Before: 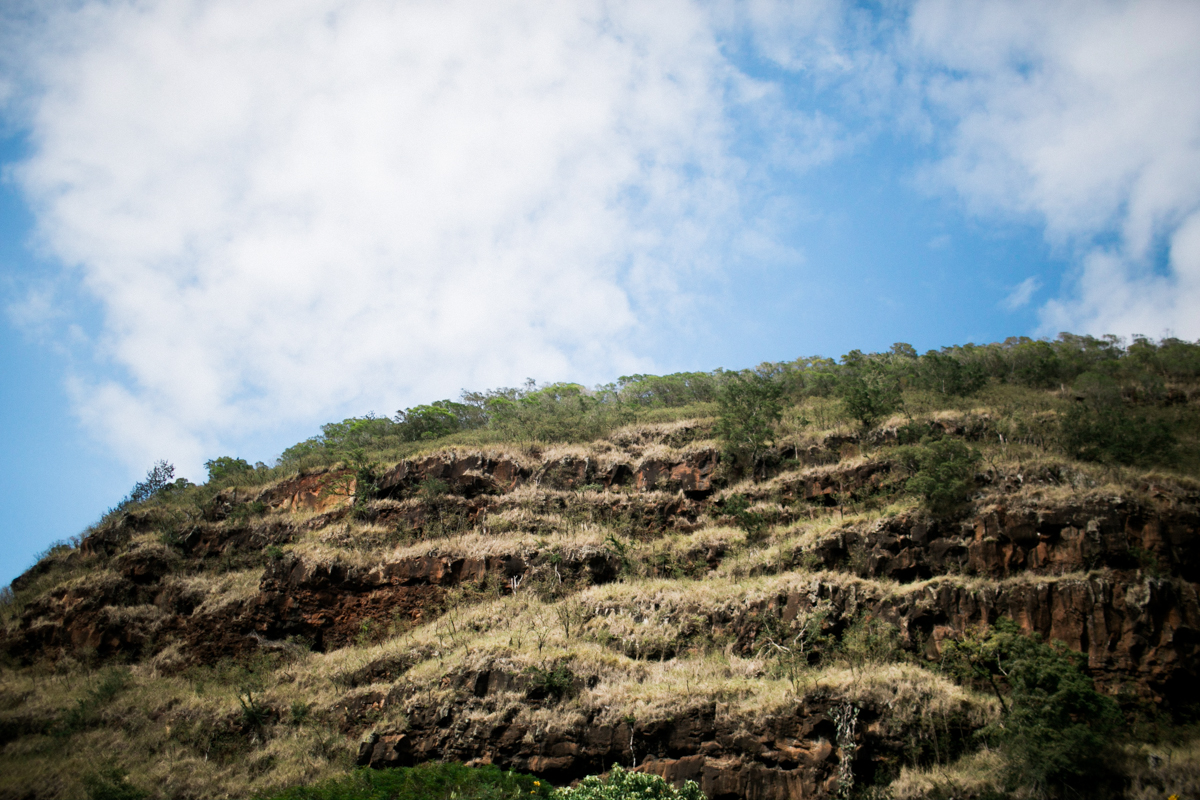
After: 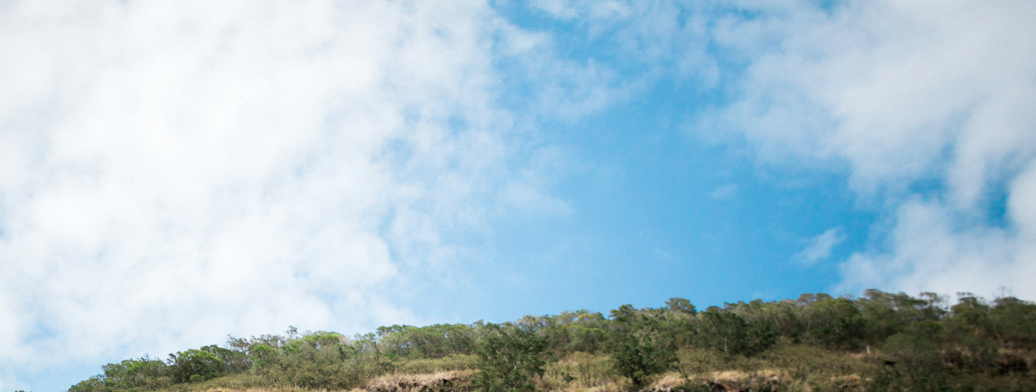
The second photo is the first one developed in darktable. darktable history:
rotate and perspective: rotation 1.69°, lens shift (vertical) -0.023, lens shift (horizontal) -0.291, crop left 0.025, crop right 0.988, crop top 0.092, crop bottom 0.842
crop and rotate: left 11.812%, bottom 42.776%
white balance: red 1.127, blue 0.943
color correction: highlights a* -10.04, highlights b* -10.37
